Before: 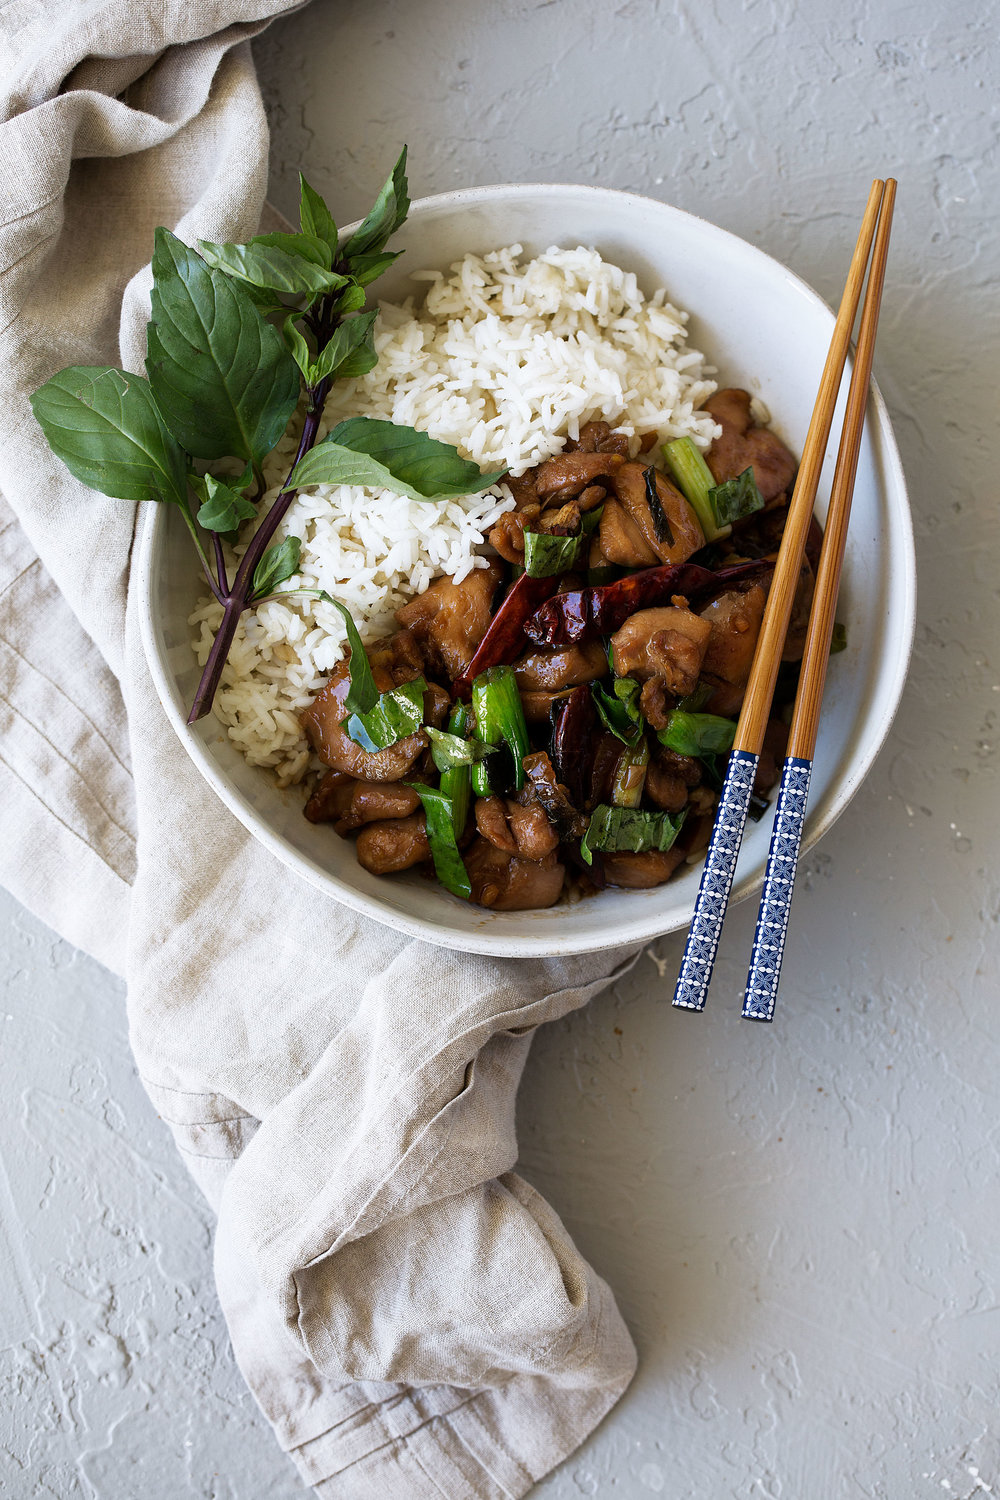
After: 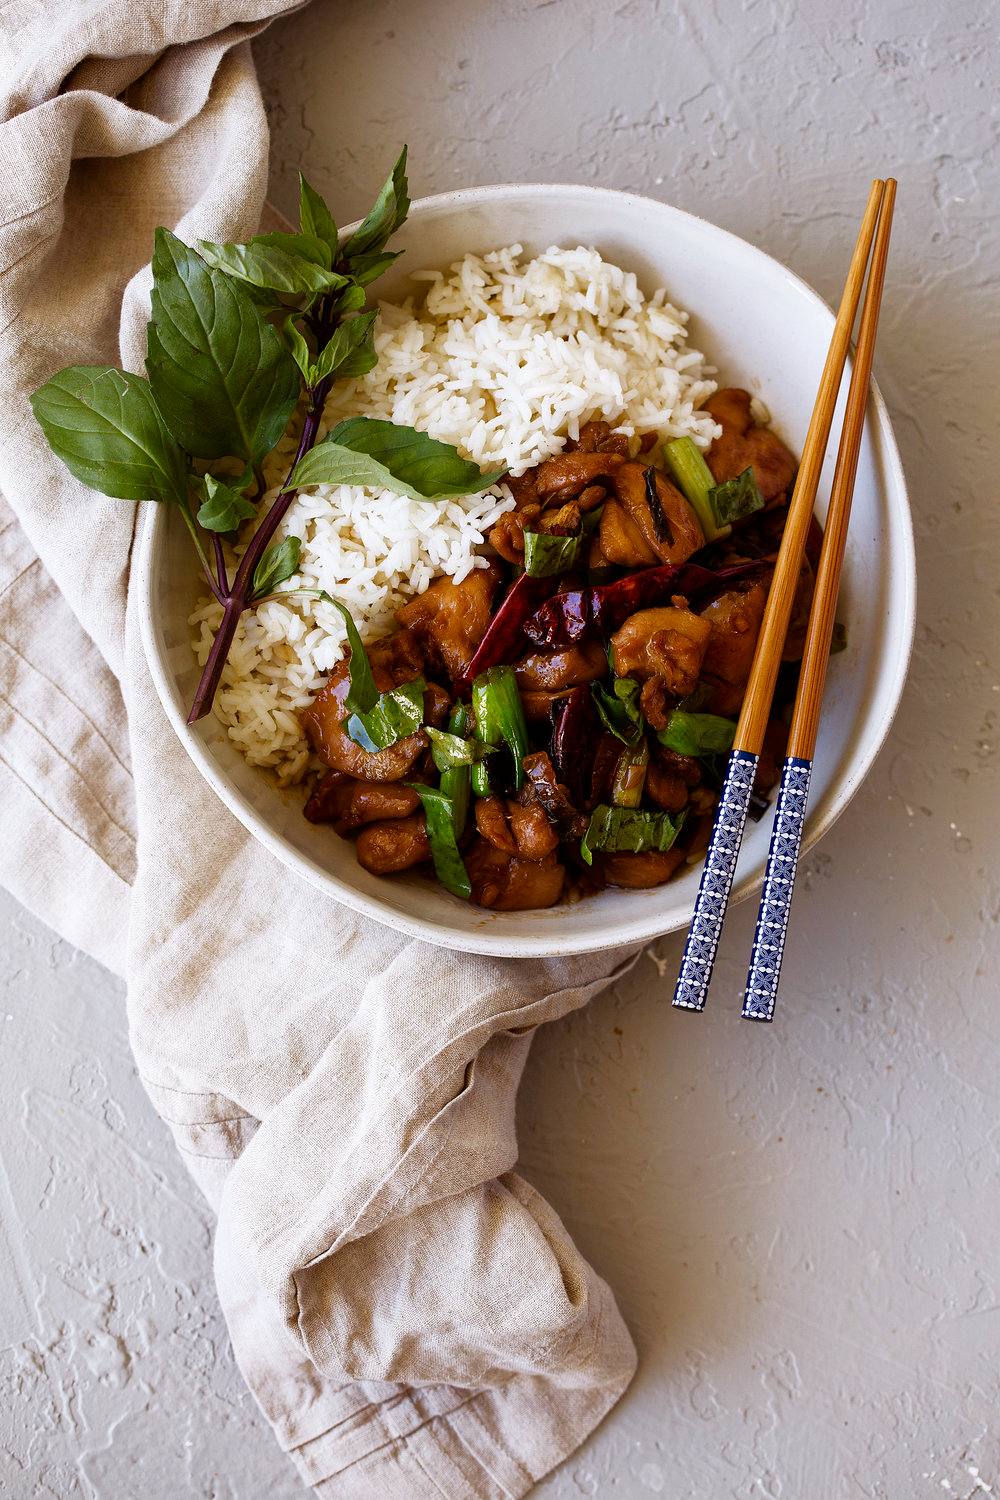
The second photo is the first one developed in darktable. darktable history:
rgb levels: mode RGB, independent channels, levels [[0, 0.5, 1], [0, 0.521, 1], [0, 0.536, 1]]
color balance rgb: perceptual saturation grading › global saturation 20%, perceptual saturation grading › highlights -25%, perceptual saturation grading › shadows 25%
